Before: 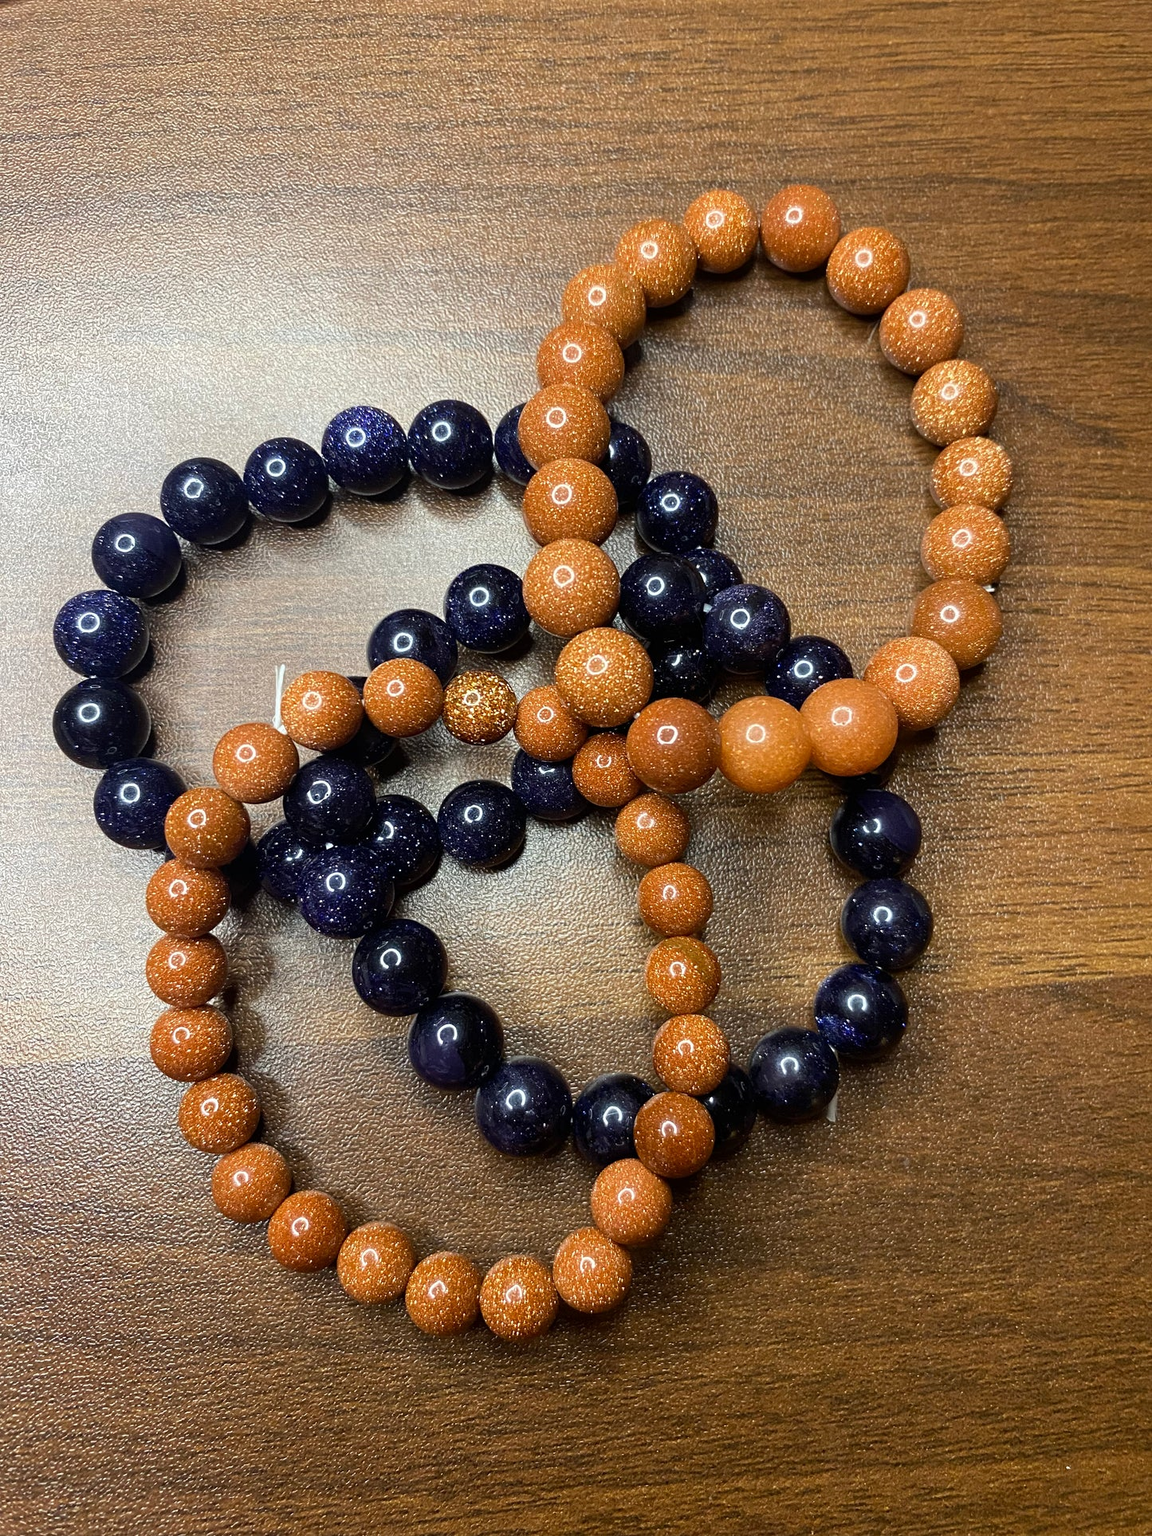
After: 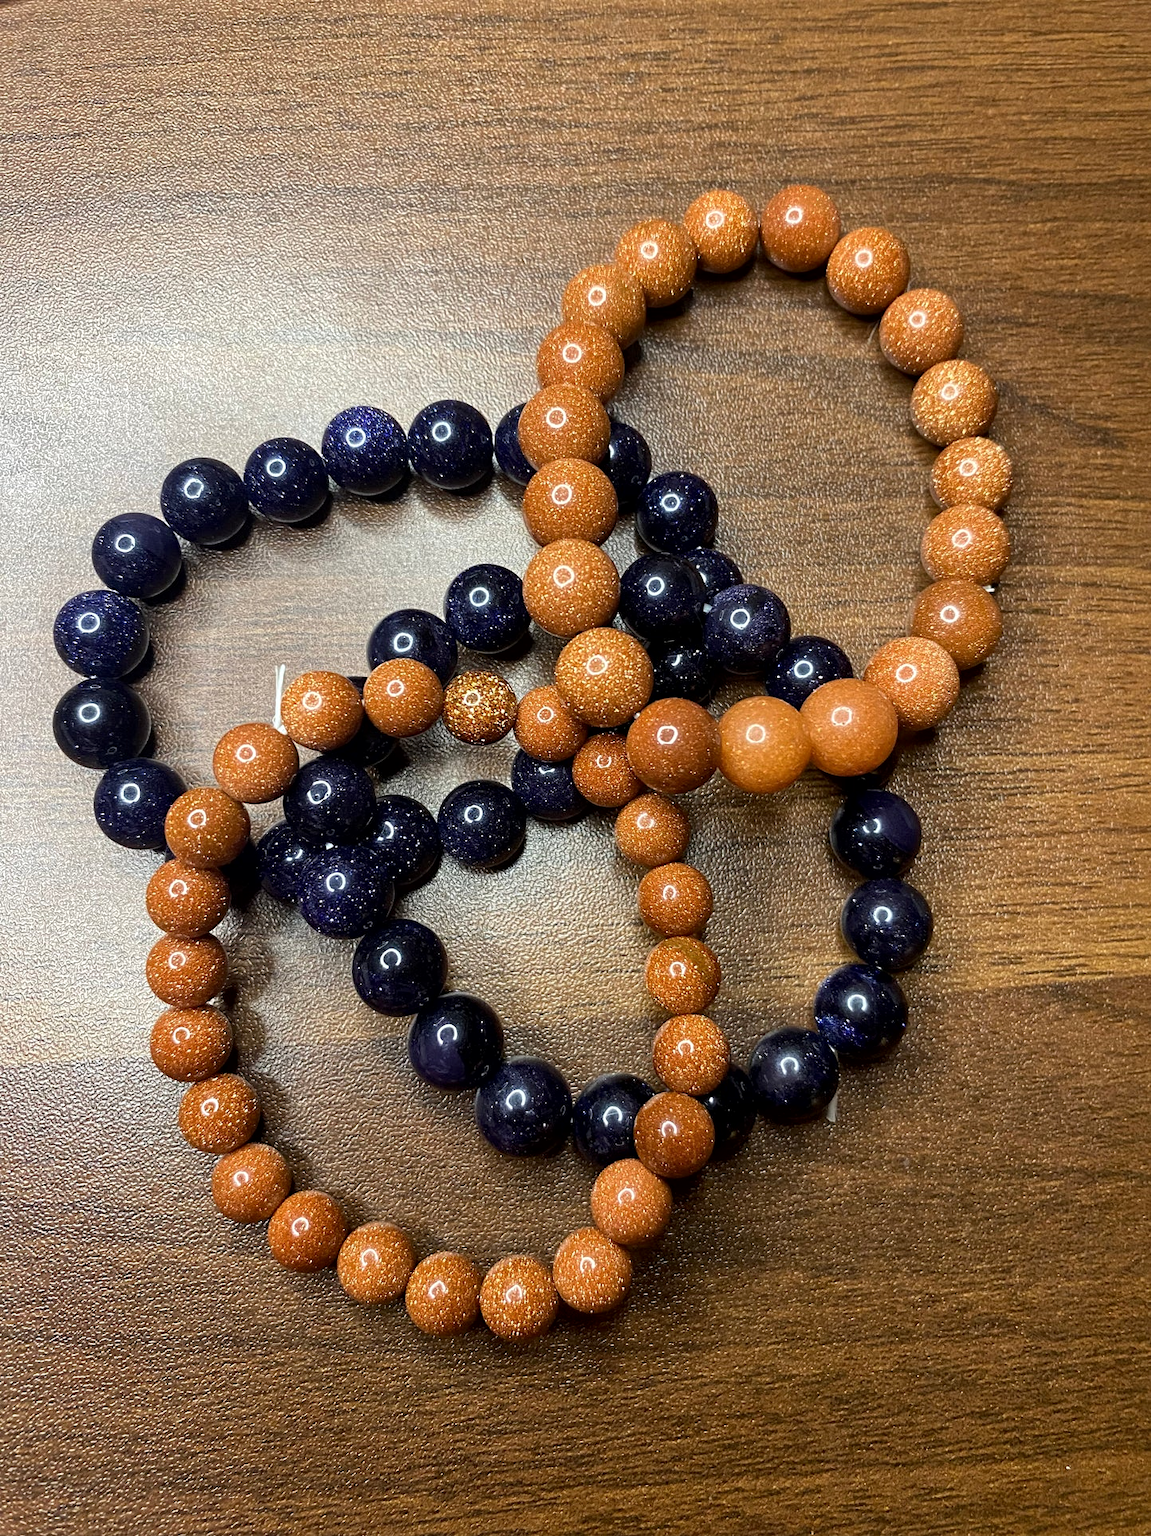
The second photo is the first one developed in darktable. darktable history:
local contrast: mode bilateral grid, contrast 20, coarseness 51, detail 128%, midtone range 0.2
